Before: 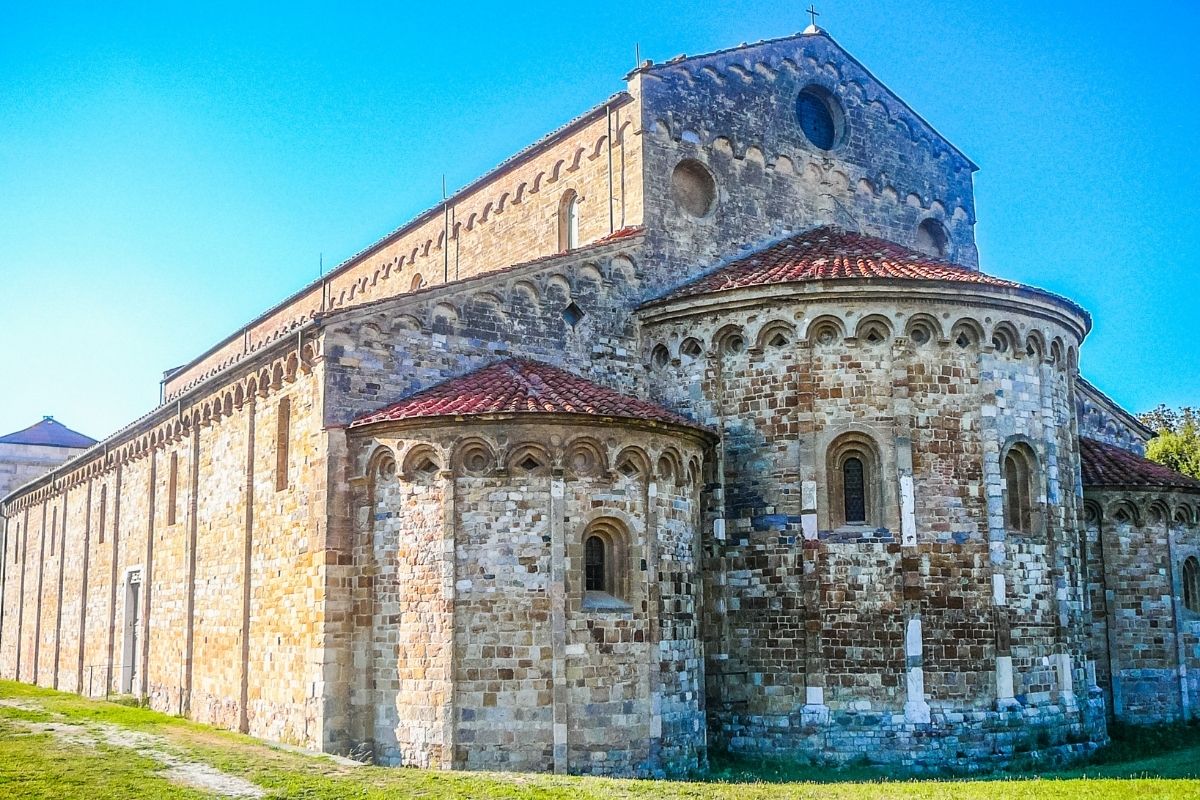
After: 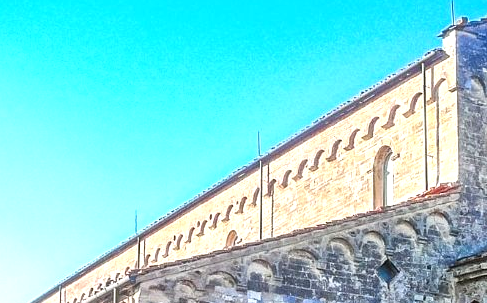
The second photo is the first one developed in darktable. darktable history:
crop: left 15.452%, top 5.459%, right 43.956%, bottom 56.62%
exposure: exposure 0.6 EV, compensate highlight preservation false
